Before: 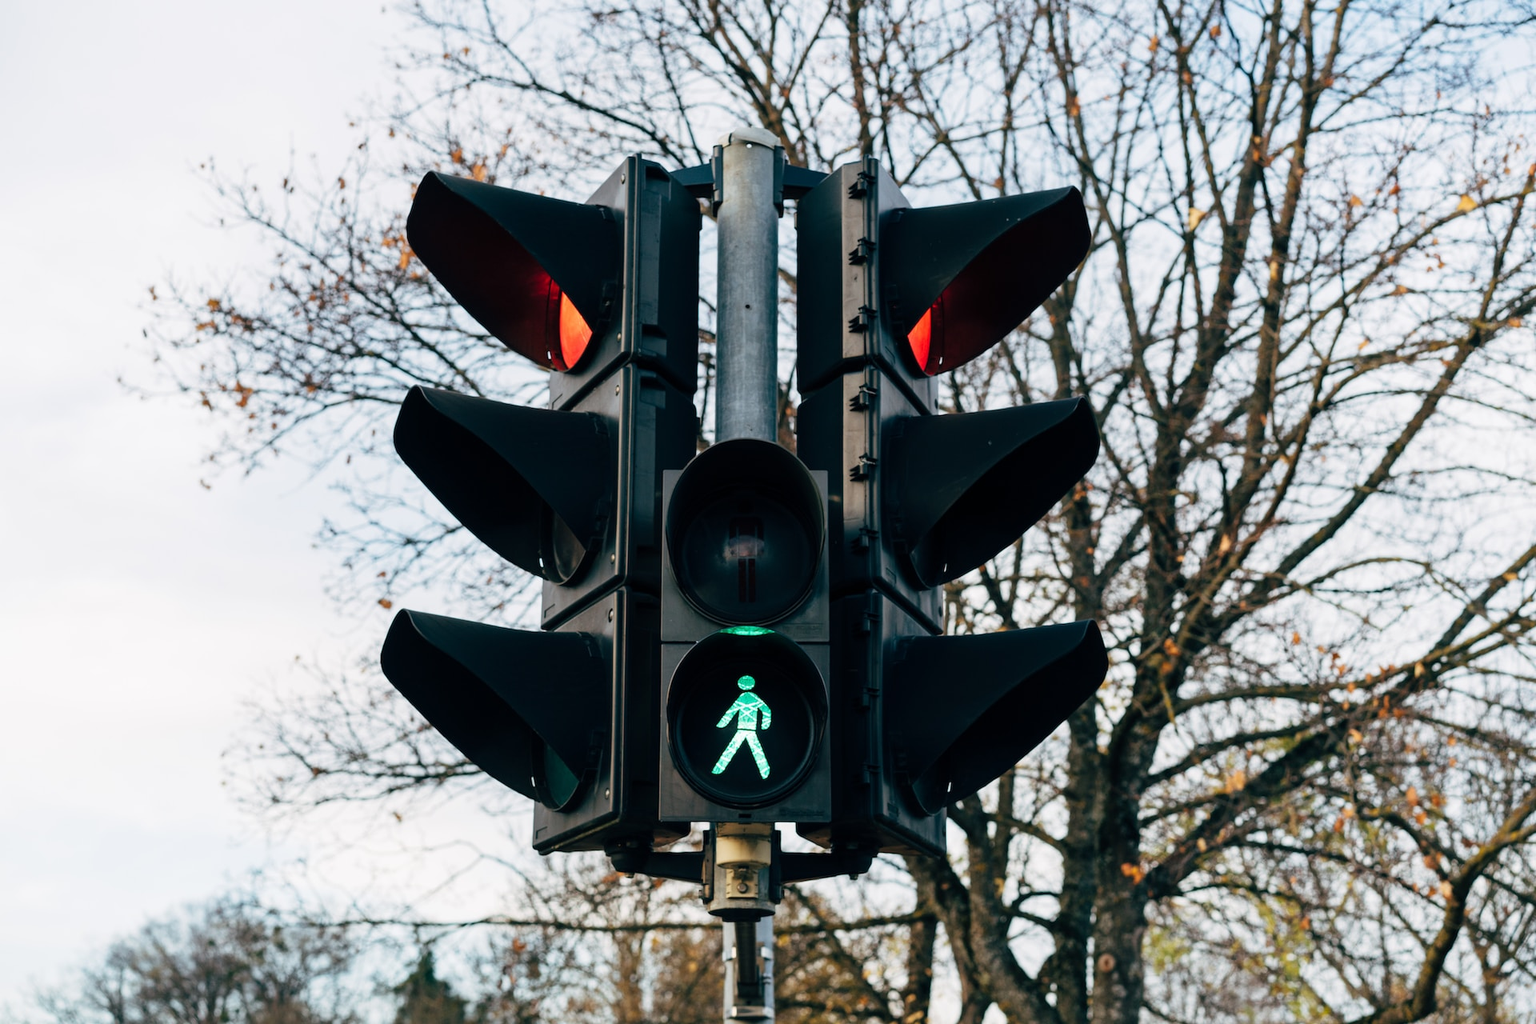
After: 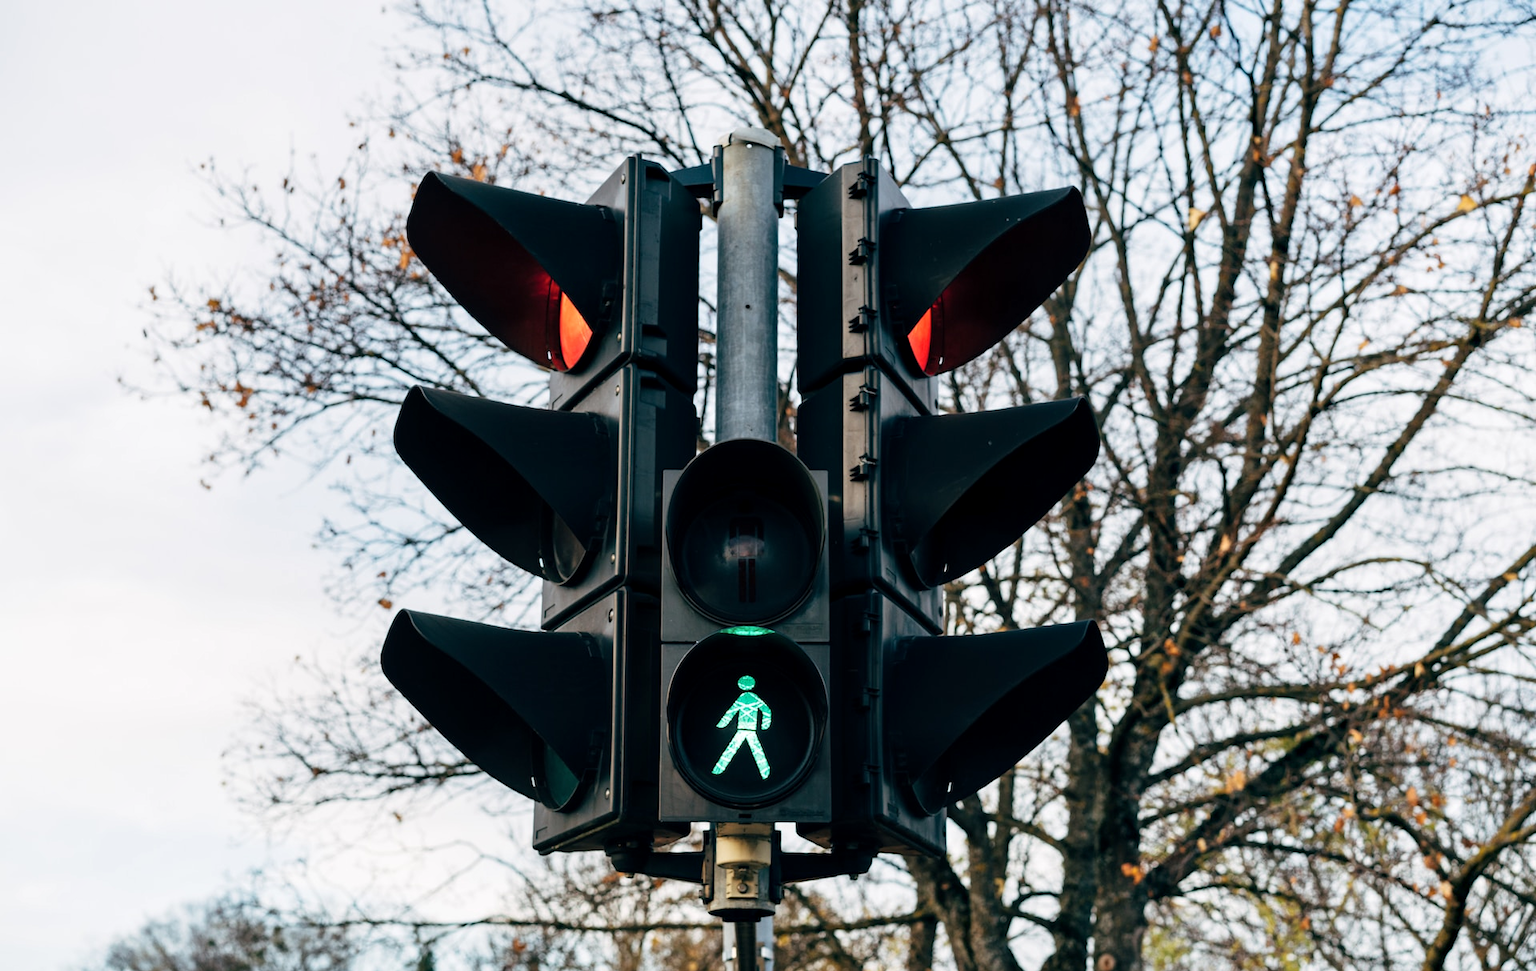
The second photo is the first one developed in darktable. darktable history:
crop and rotate: top 0%, bottom 5.097%
contrast equalizer: y [[0.509, 0.517, 0.523, 0.523, 0.517, 0.509], [0.5 ×6], [0.5 ×6], [0 ×6], [0 ×6]]
